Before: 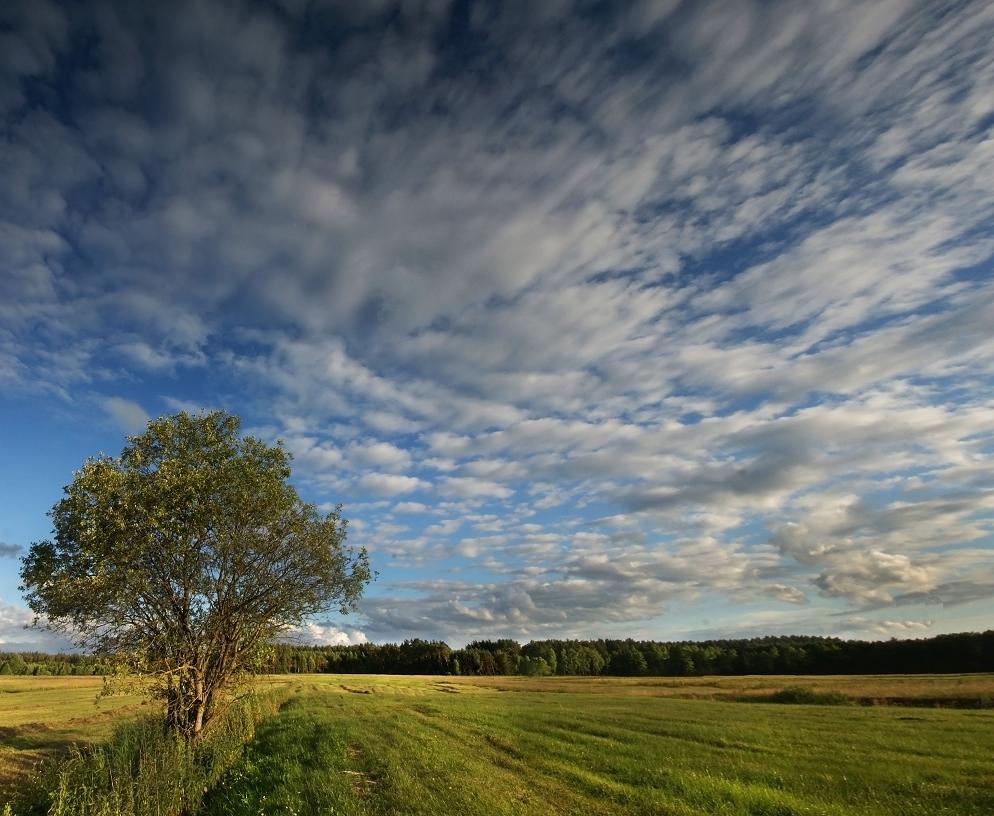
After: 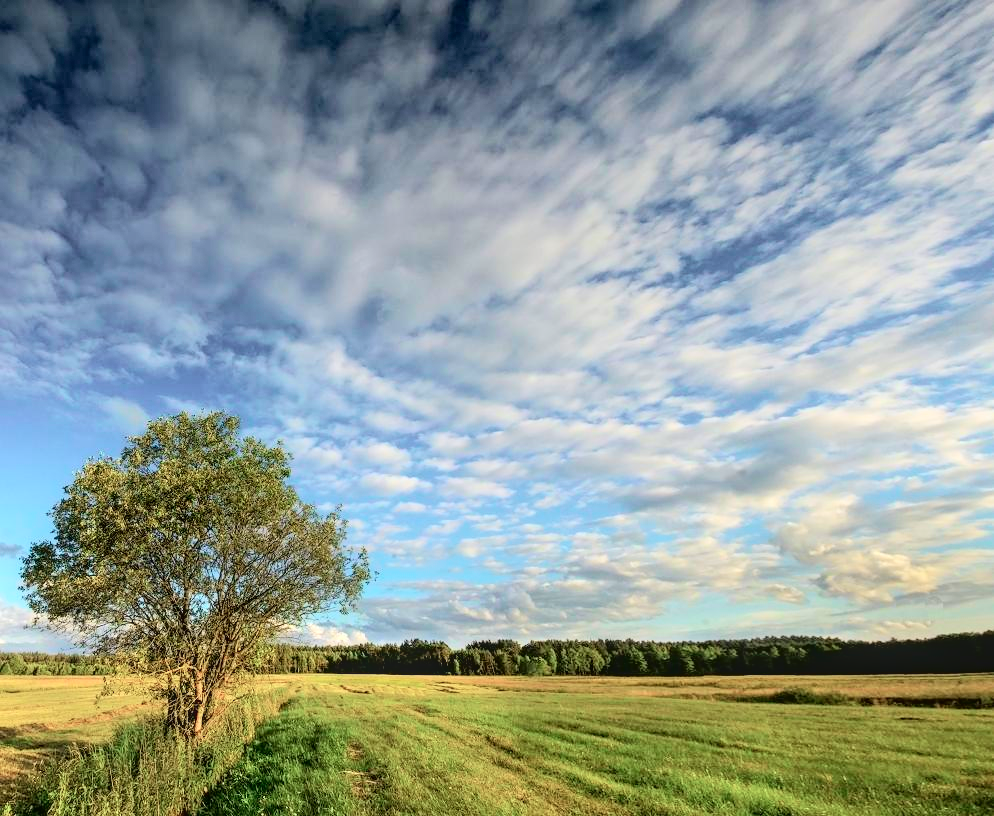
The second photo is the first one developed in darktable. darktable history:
tone curve: curves: ch0 [(0, 0.013) (0.054, 0.018) (0.205, 0.197) (0.289, 0.309) (0.382, 0.437) (0.475, 0.552) (0.666, 0.743) (0.791, 0.85) (1, 0.998)]; ch1 [(0, 0) (0.394, 0.338) (0.449, 0.404) (0.499, 0.498) (0.526, 0.528) (0.543, 0.564) (0.589, 0.633) (0.66, 0.687) (0.783, 0.804) (1, 1)]; ch2 [(0, 0) (0.304, 0.31) (0.403, 0.399) (0.441, 0.421) (0.474, 0.466) (0.498, 0.496) (0.524, 0.538) (0.555, 0.584) (0.633, 0.665) (0.7, 0.711) (1, 1)], color space Lab, independent channels, preserve colors none
local contrast: on, module defaults
global tonemap: drago (0.7, 100)
